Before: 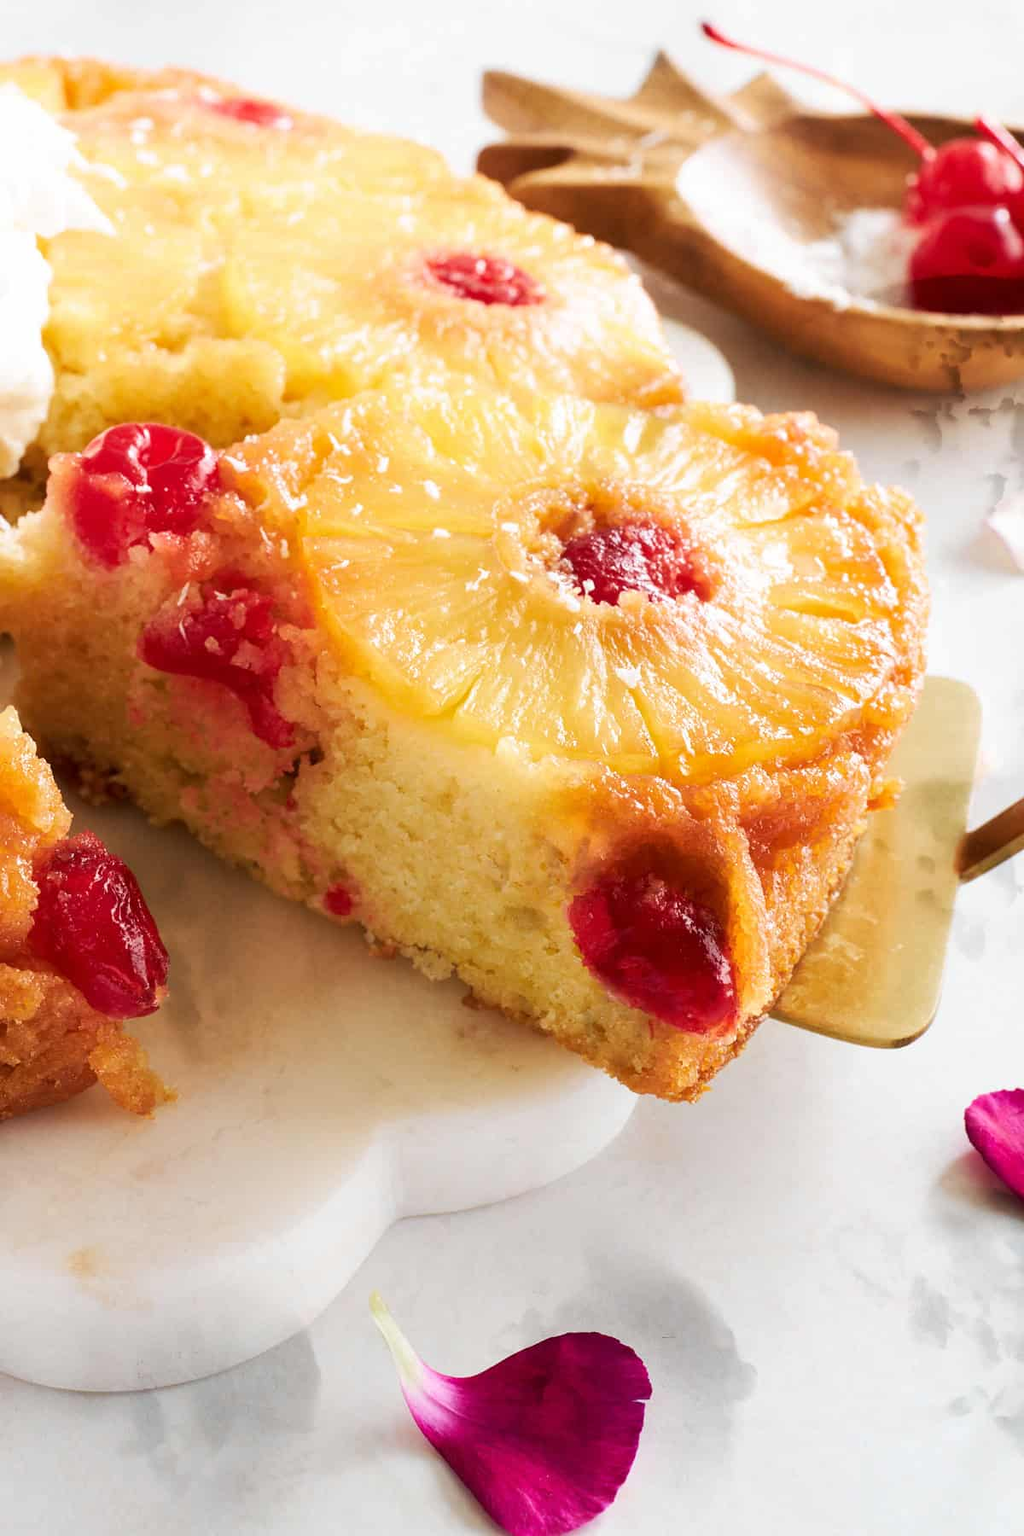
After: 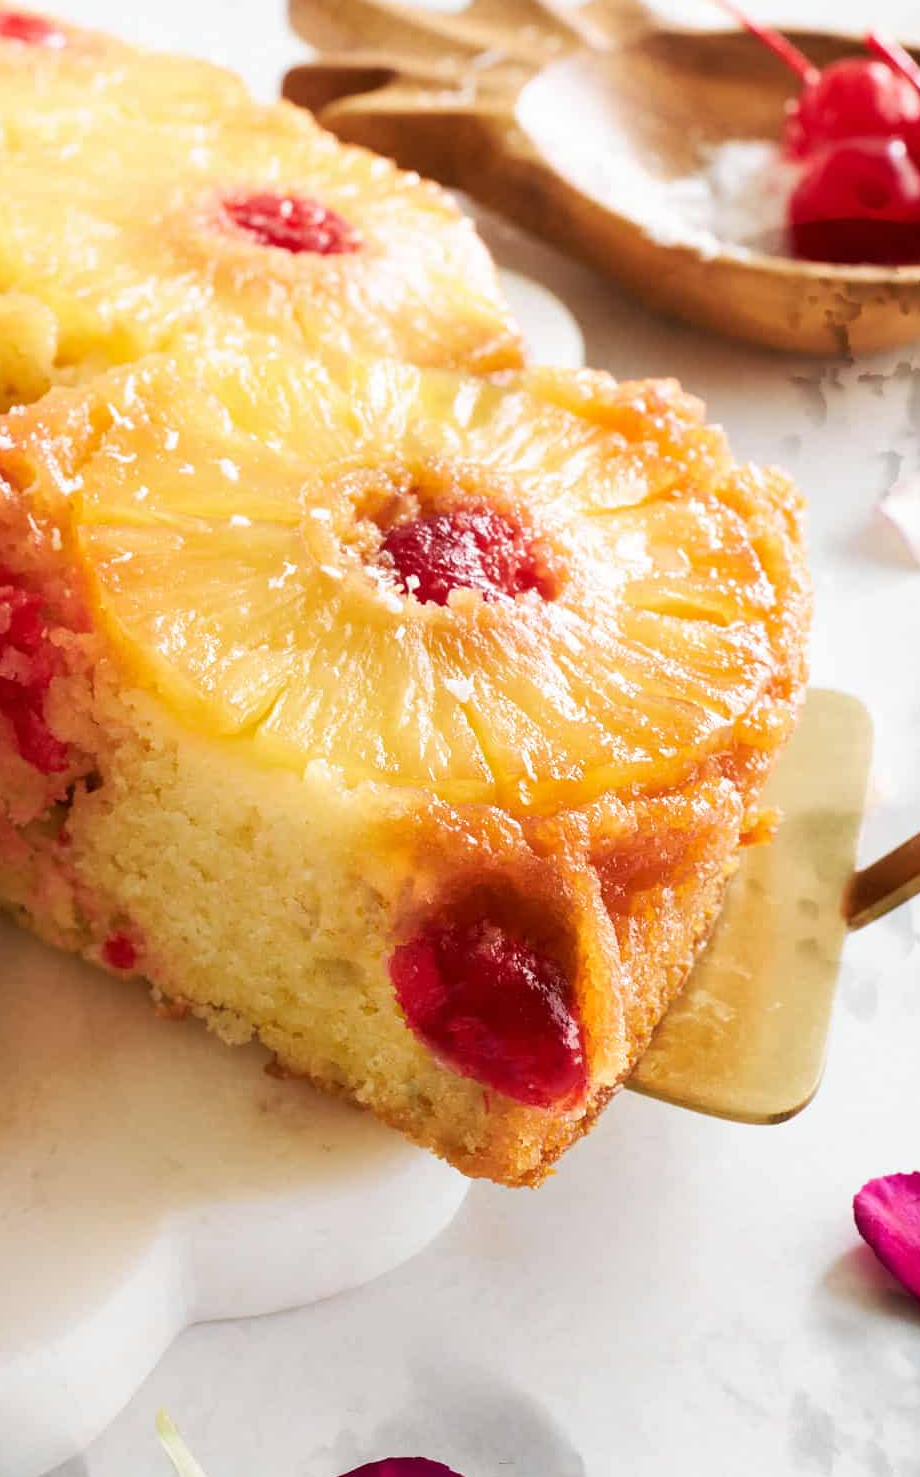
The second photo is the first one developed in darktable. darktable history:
crop: left 23.095%, top 5.827%, bottom 11.854%
white balance: emerald 1
